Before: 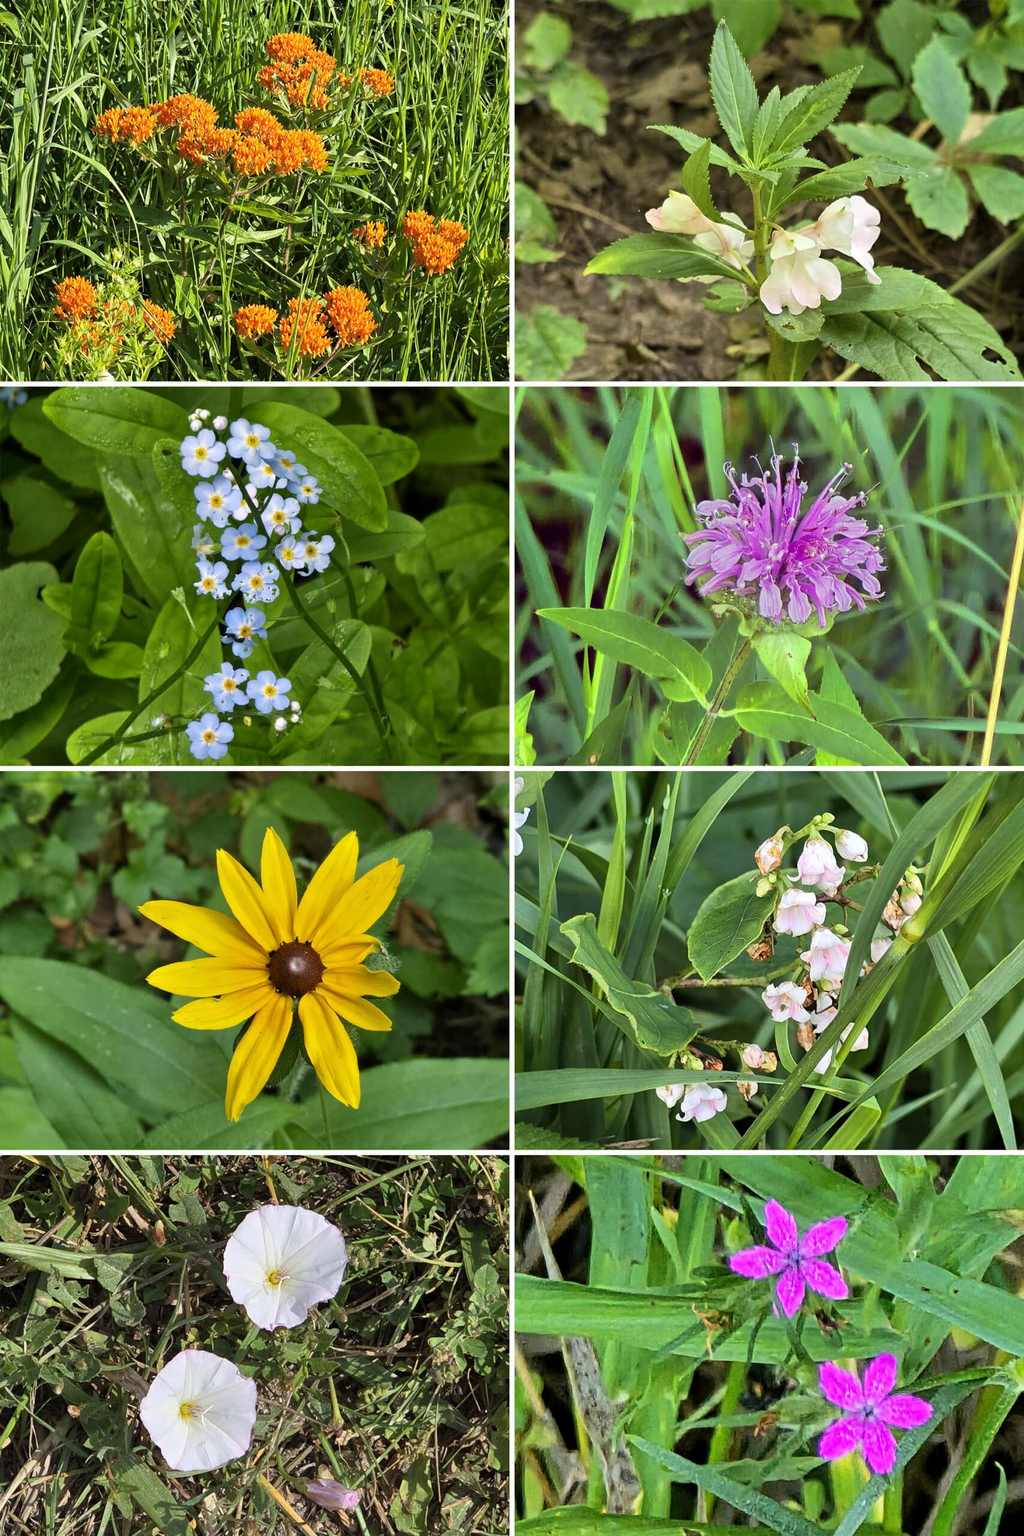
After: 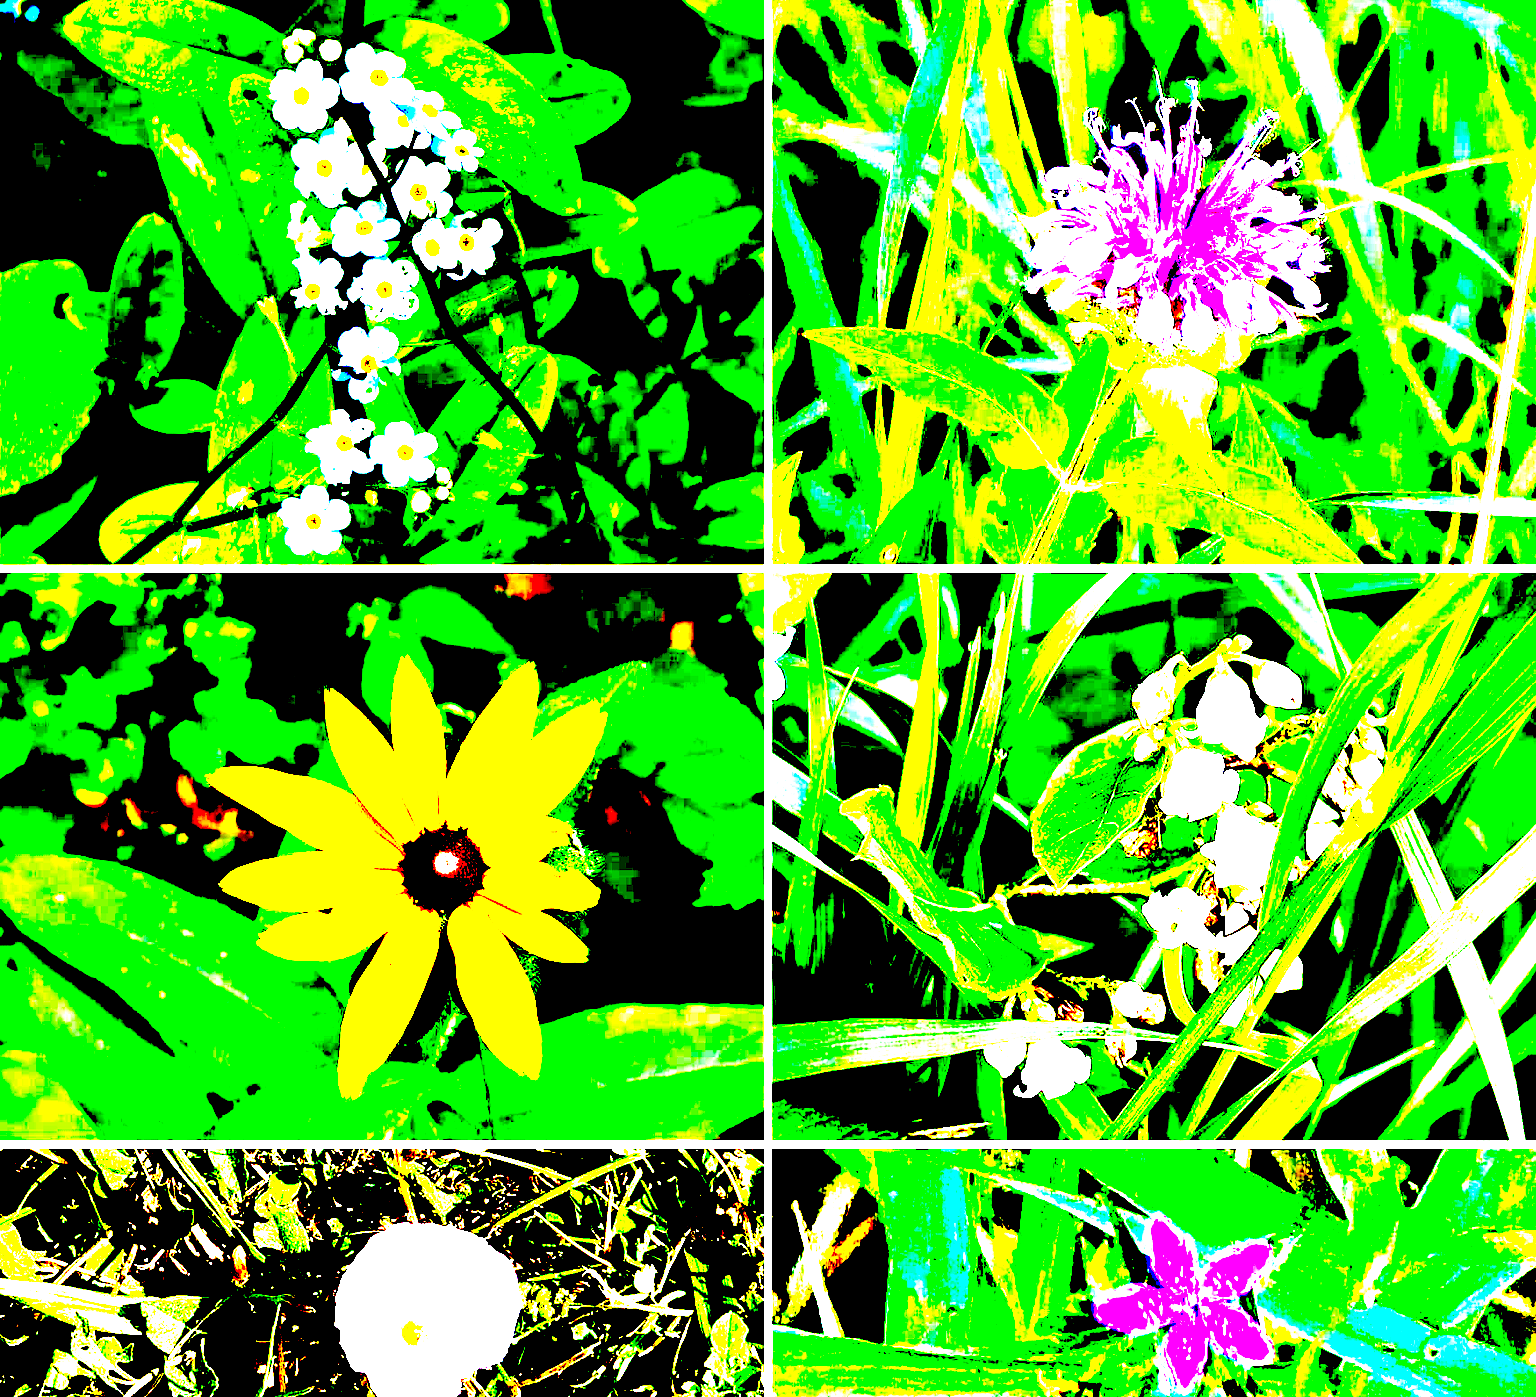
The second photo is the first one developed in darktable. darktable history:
crop and rotate: top 25.357%, bottom 13.942%
exposure: black level correction 0.1, exposure 3 EV, compensate highlight preservation false
